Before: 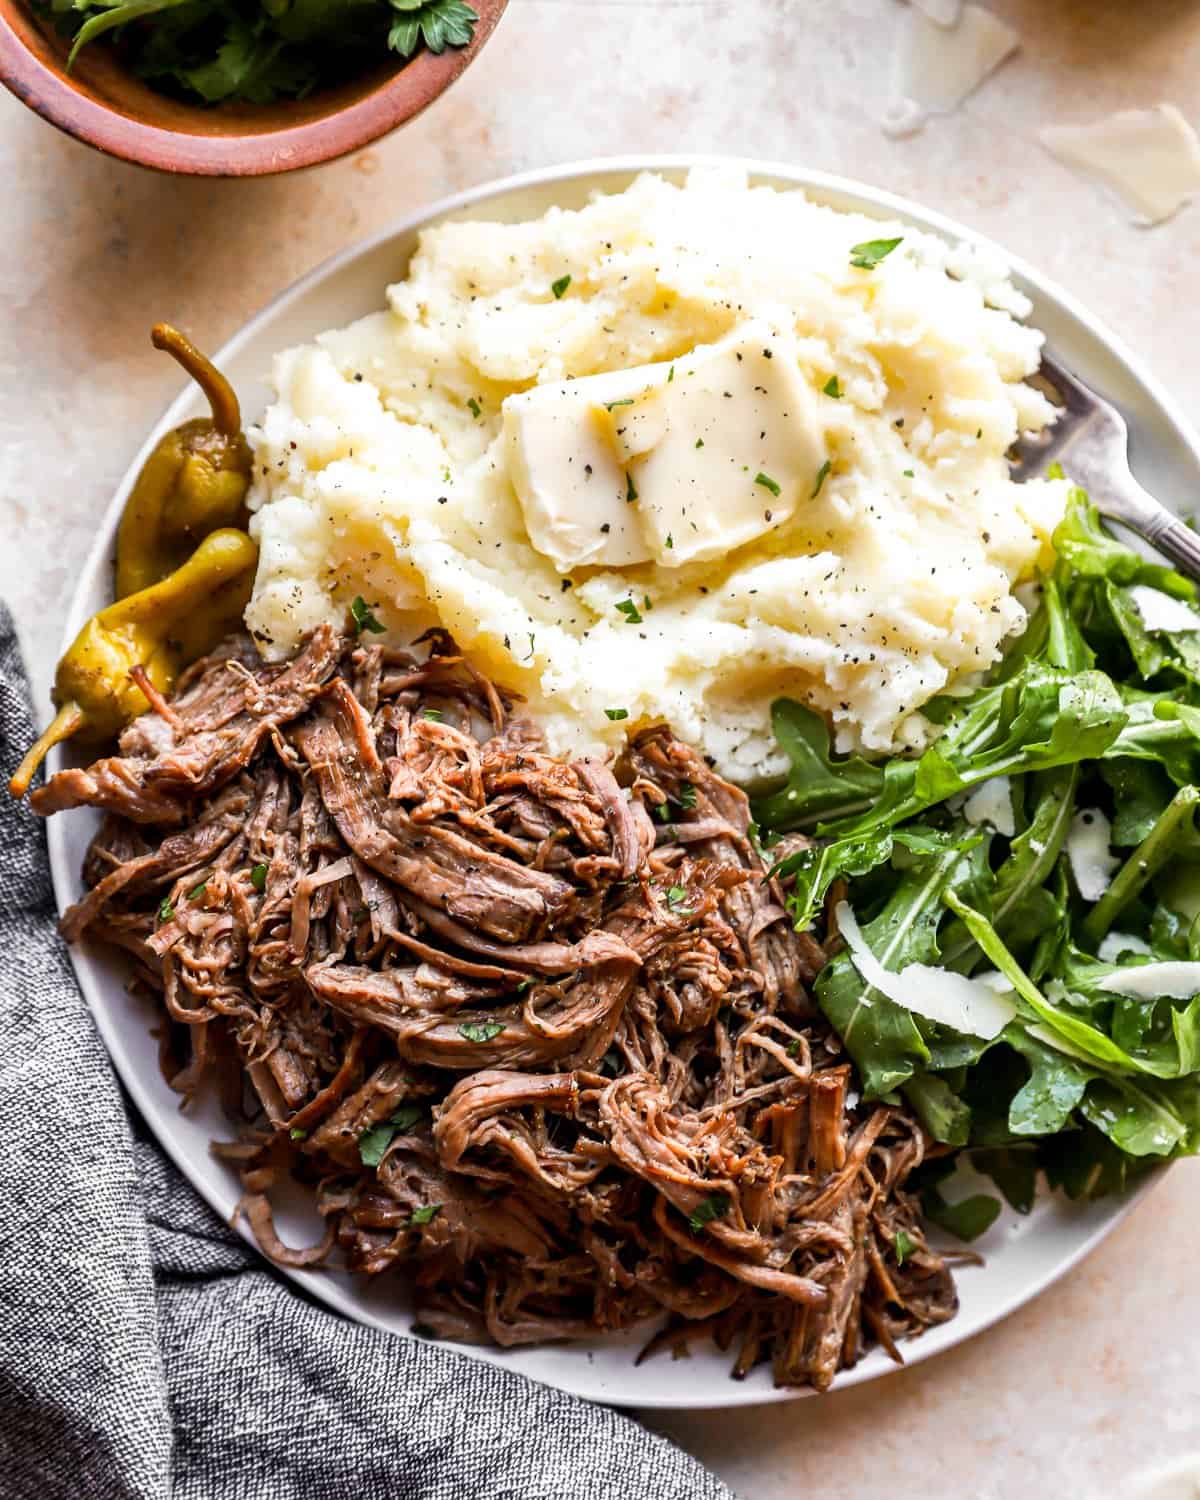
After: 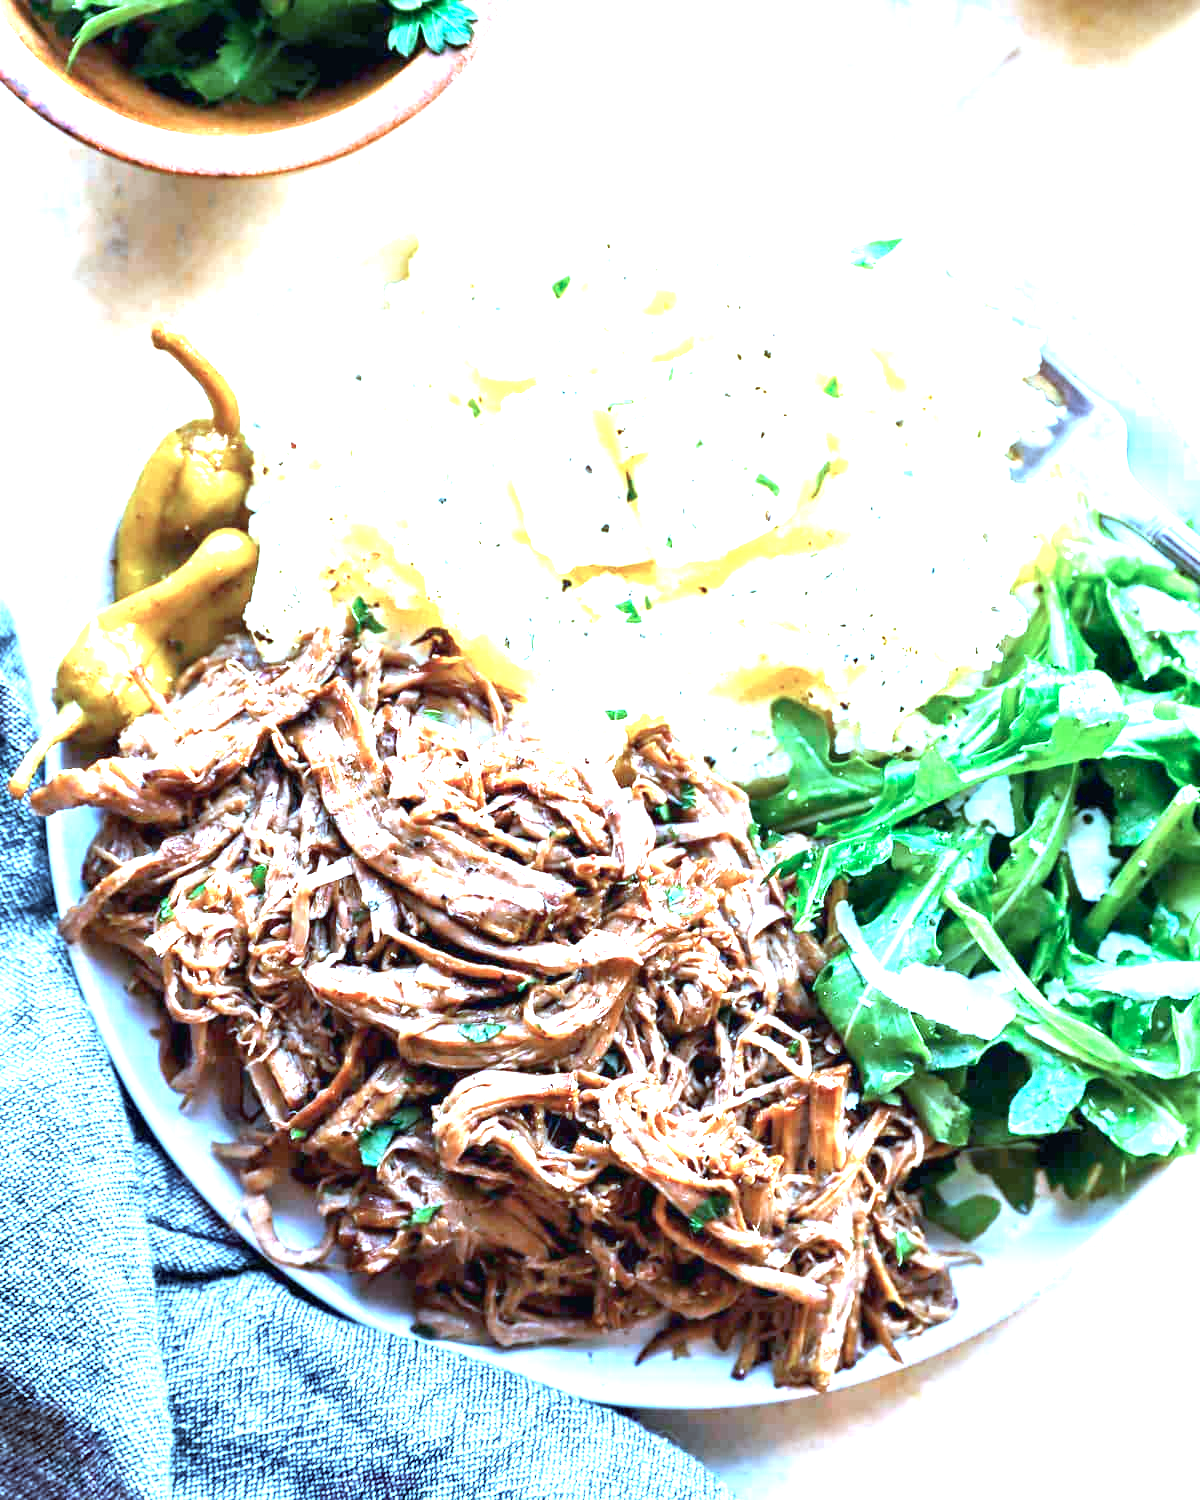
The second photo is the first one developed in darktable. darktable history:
color calibration: illuminant custom, x 0.431, y 0.394, temperature 3073.96 K
color zones: curves: ch0 [(0, 0.5) (0.143, 0.5) (0.286, 0.5) (0.429, 0.5) (0.571, 0.5) (0.714, 0.476) (0.857, 0.5) (1, 0.5)]; ch2 [(0, 0.5) (0.143, 0.5) (0.286, 0.5) (0.429, 0.5) (0.571, 0.5) (0.714, 0.487) (0.857, 0.5) (1, 0.5)]
exposure: black level correction 0, exposure 2.396 EV, compensate highlight preservation false
